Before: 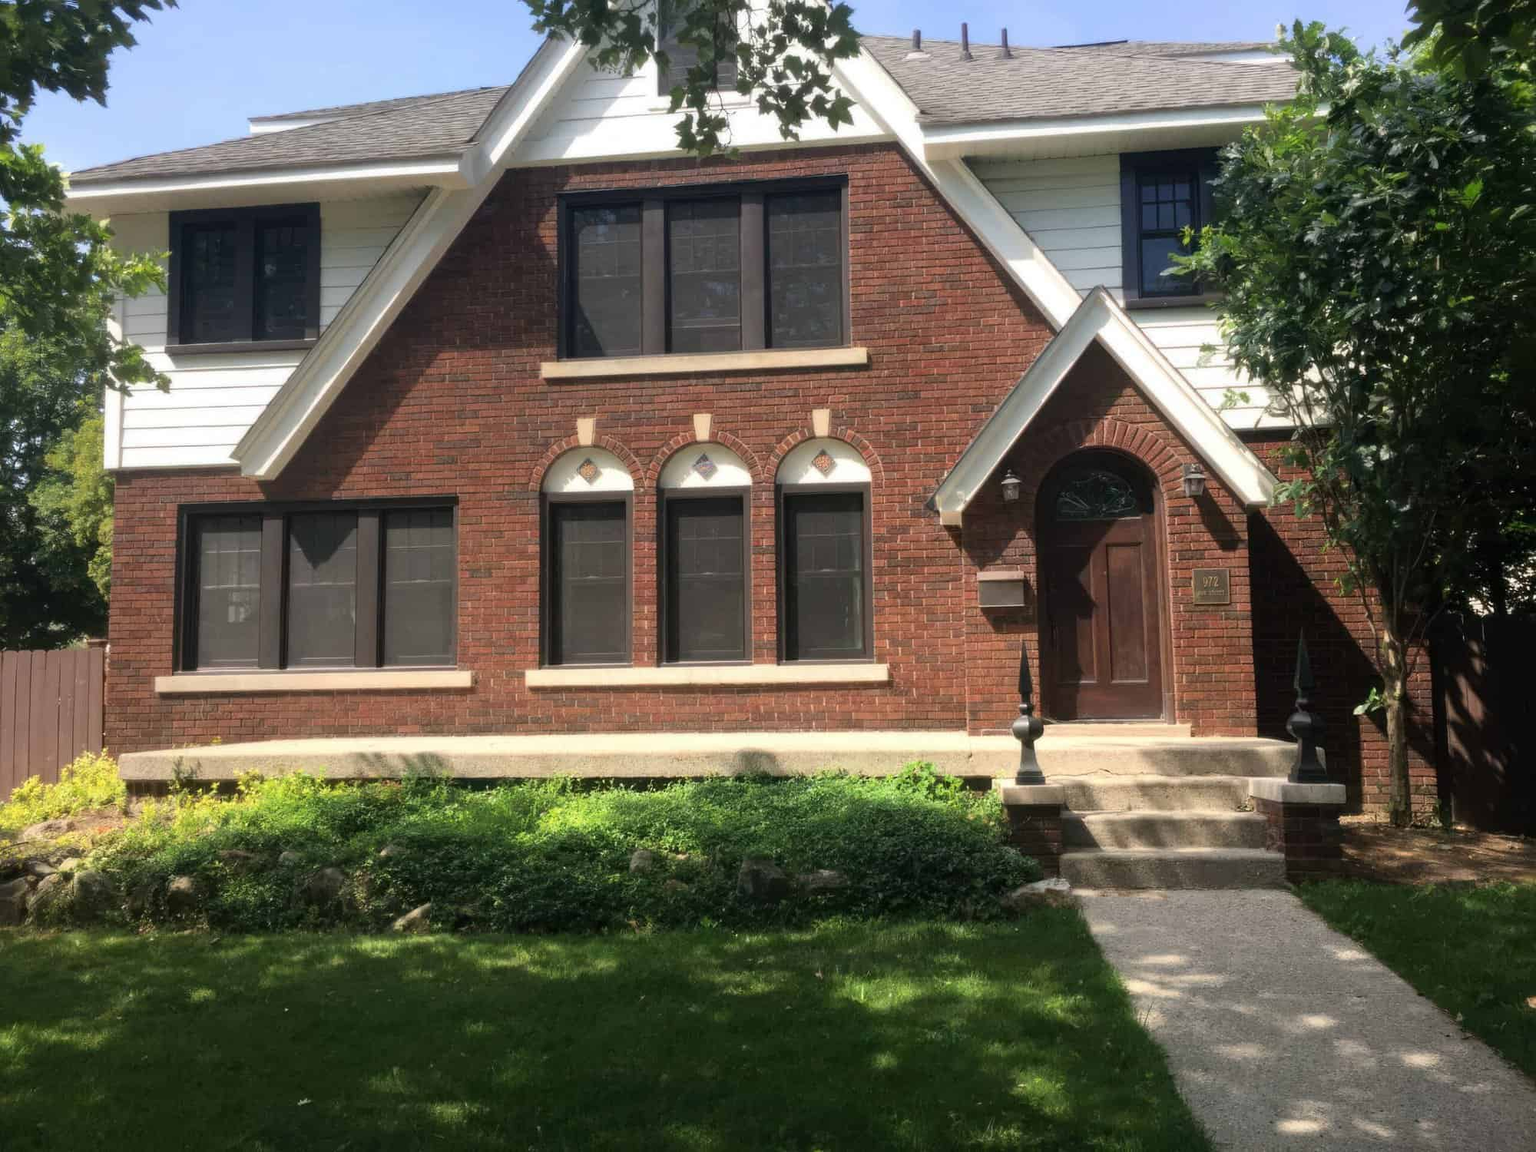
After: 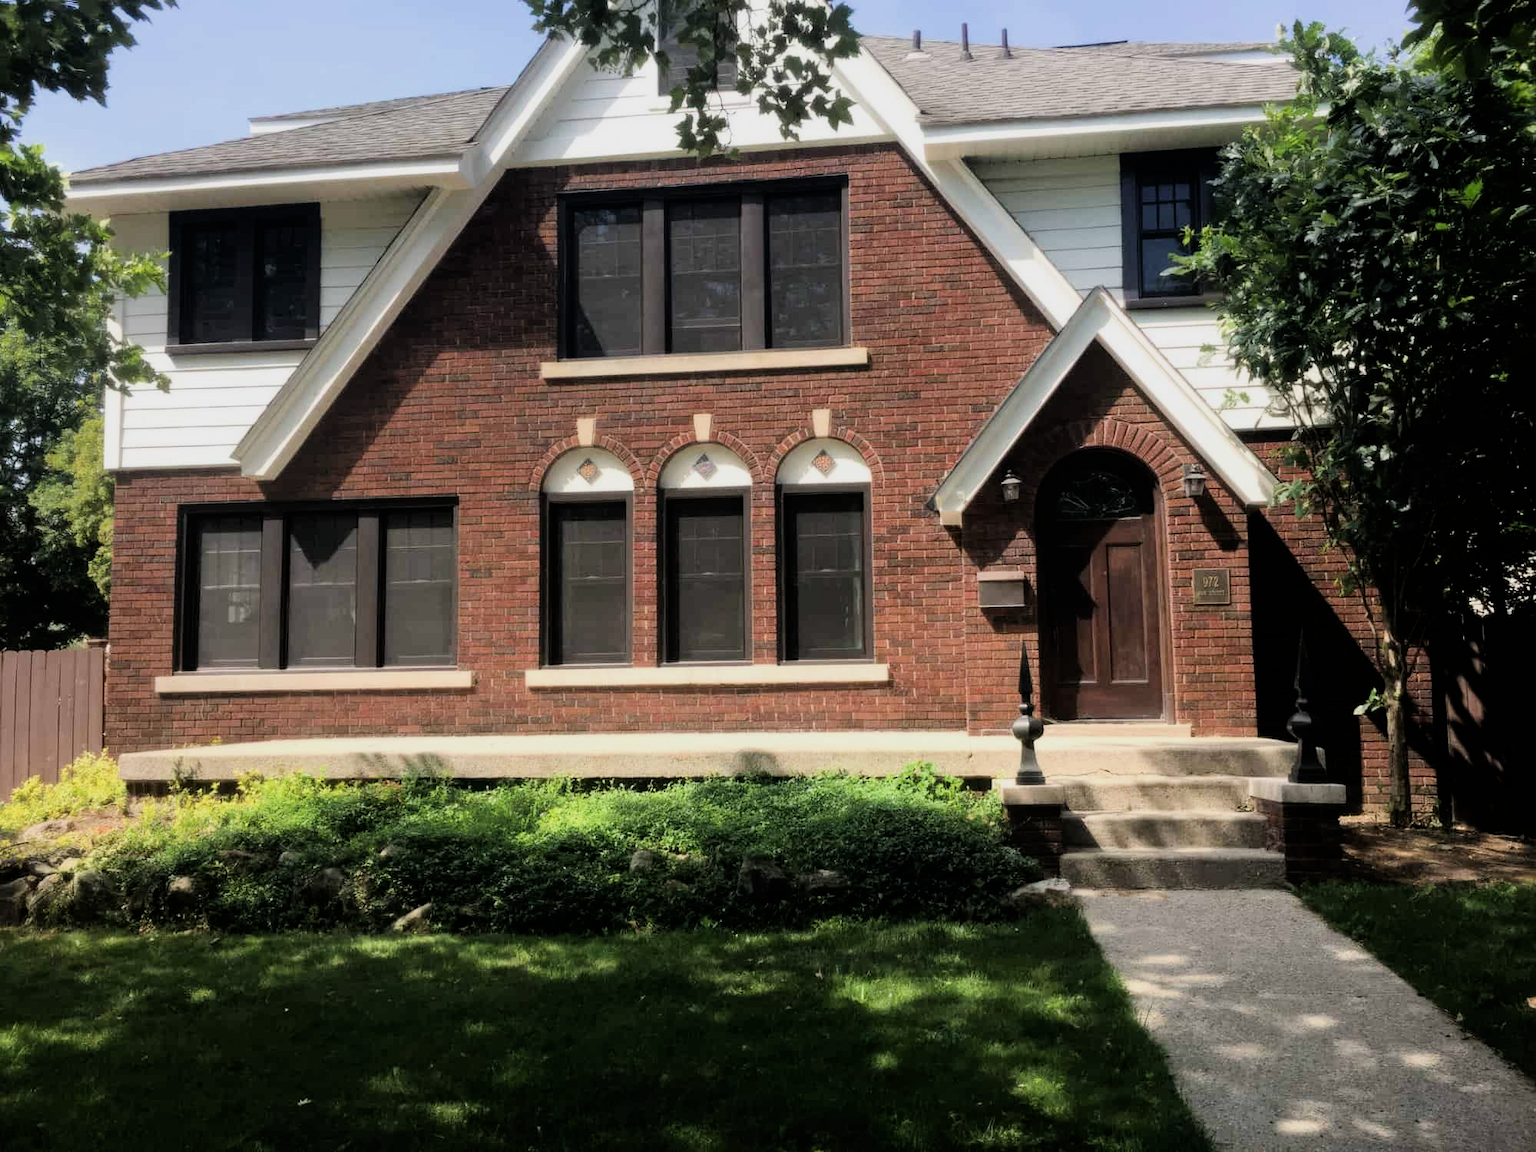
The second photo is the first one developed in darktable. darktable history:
tone equalizer: -8 EV -0.416 EV, -7 EV -0.419 EV, -6 EV -0.333 EV, -5 EV -0.247 EV, -3 EV 0.209 EV, -2 EV 0.325 EV, -1 EV 0.397 EV, +0 EV 0.391 EV, edges refinement/feathering 500, mask exposure compensation -1.57 EV, preserve details no
filmic rgb: black relative exposure -7.87 EV, white relative exposure 4.19 EV, threshold 3.05 EV, hardness 4.05, latitude 50.97%, contrast 1.01, shadows ↔ highlights balance 4.99%, iterations of high-quality reconstruction 0, enable highlight reconstruction true
